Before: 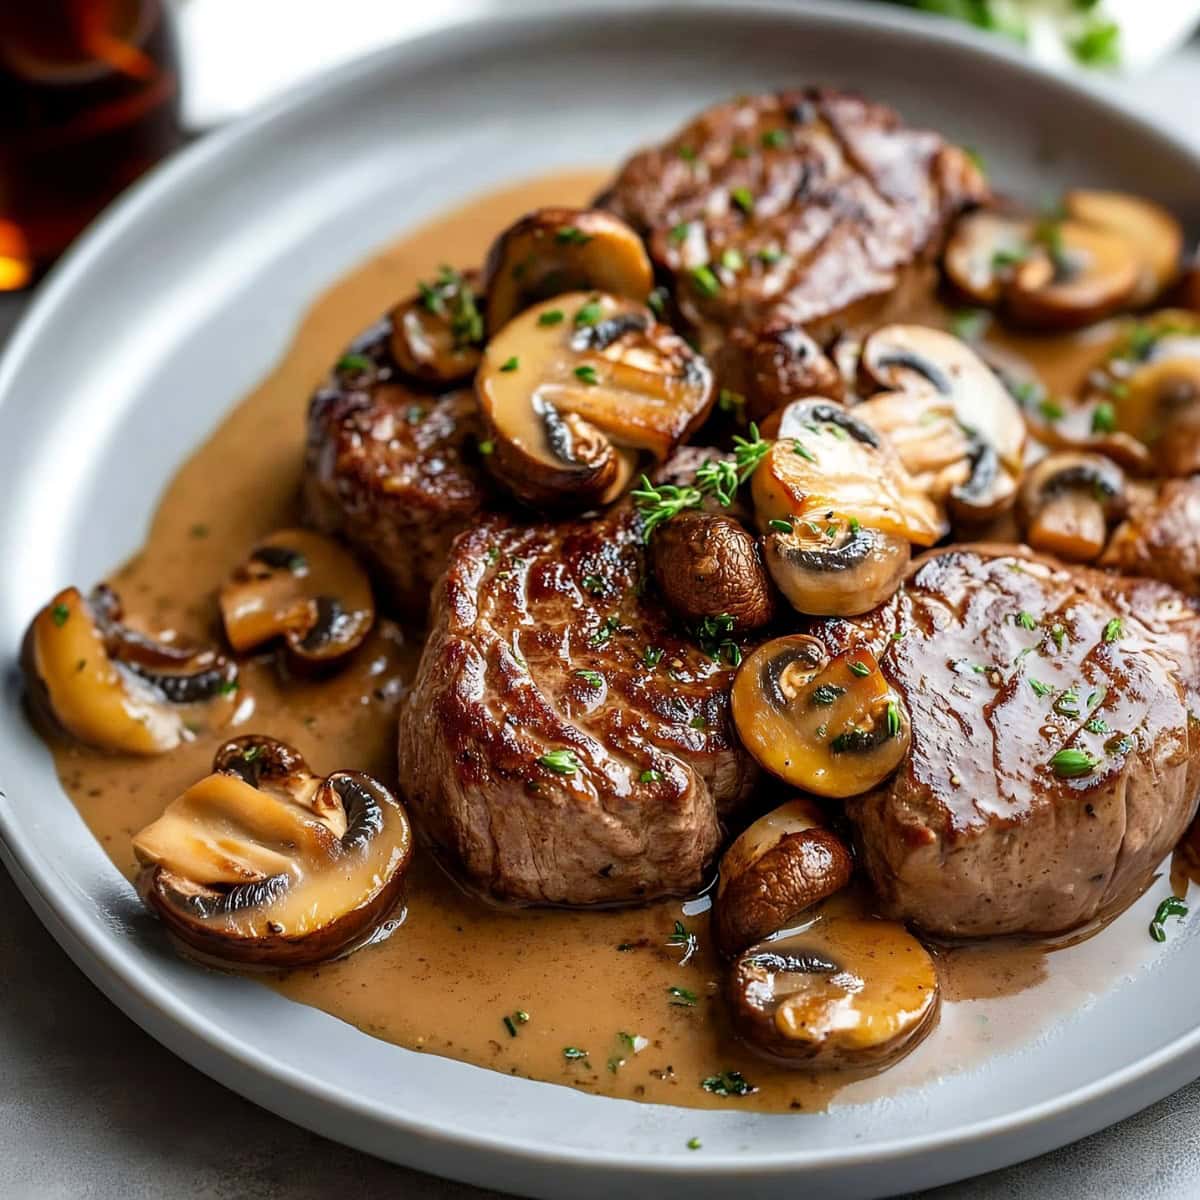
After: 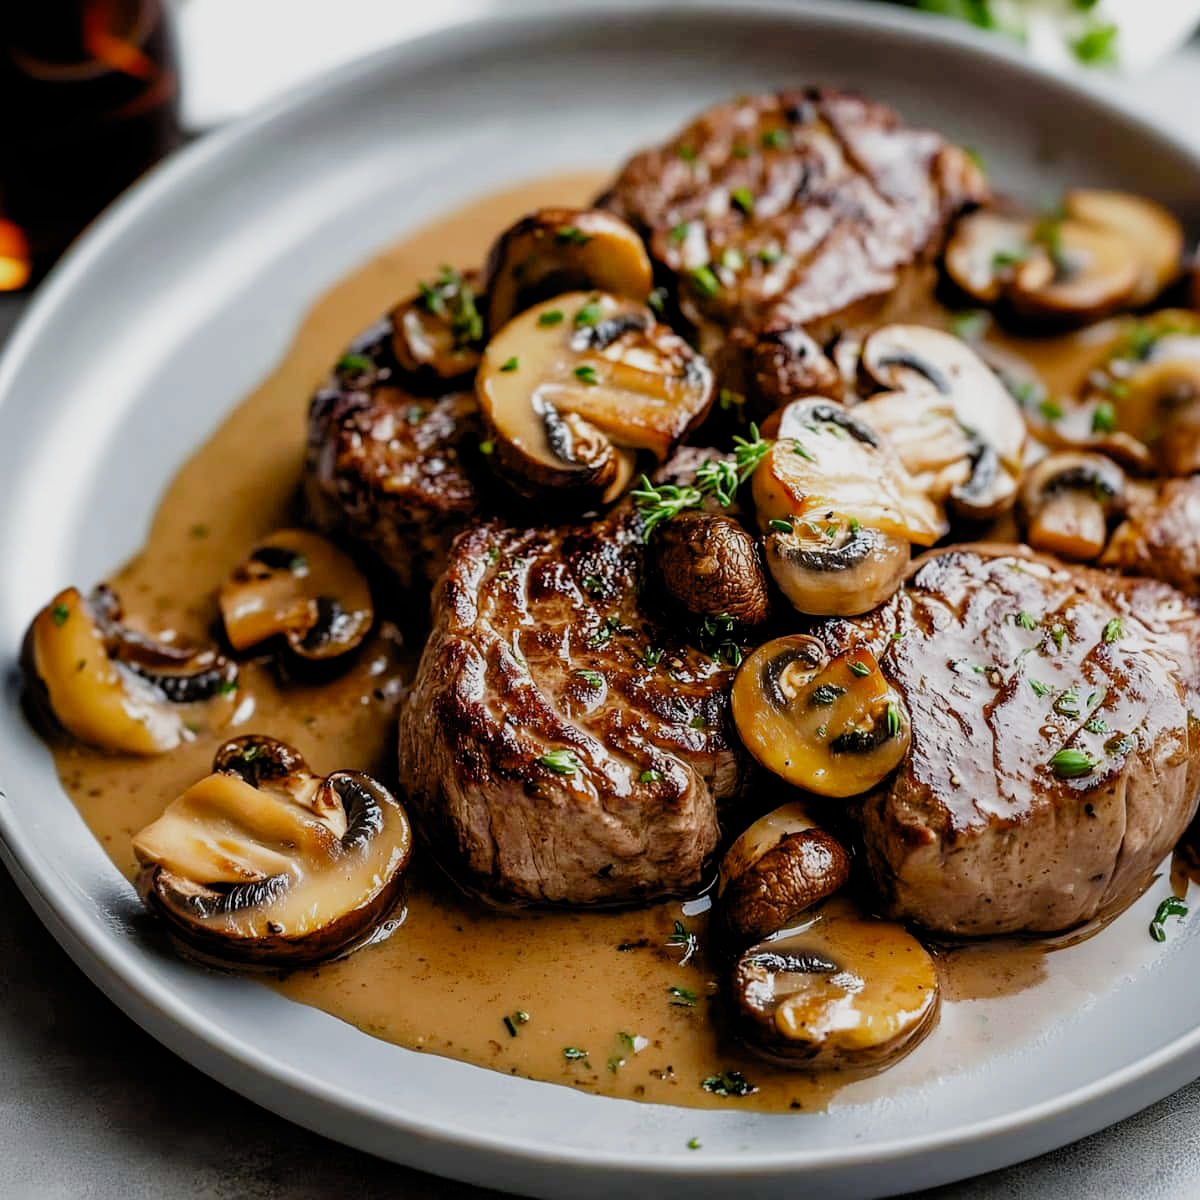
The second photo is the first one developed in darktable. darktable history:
filmic rgb: black relative exposure -5.8 EV, white relative exposure 3.39 EV, threshold 2.99 EV, hardness 3.69, preserve chrominance no, color science v4 (2020), contrast in shadows soft, enable highlight reconstruction true
